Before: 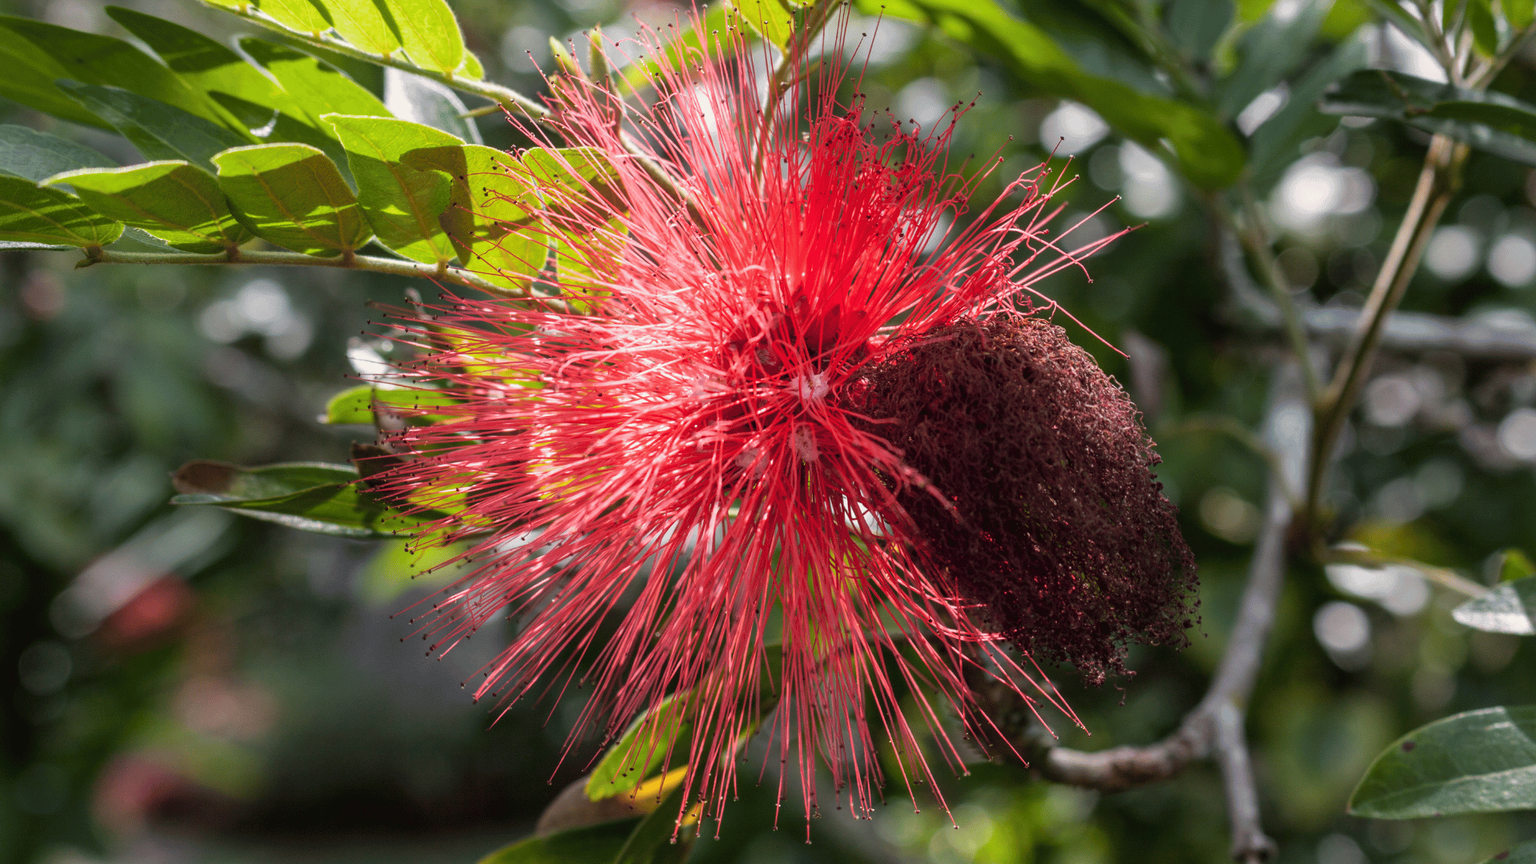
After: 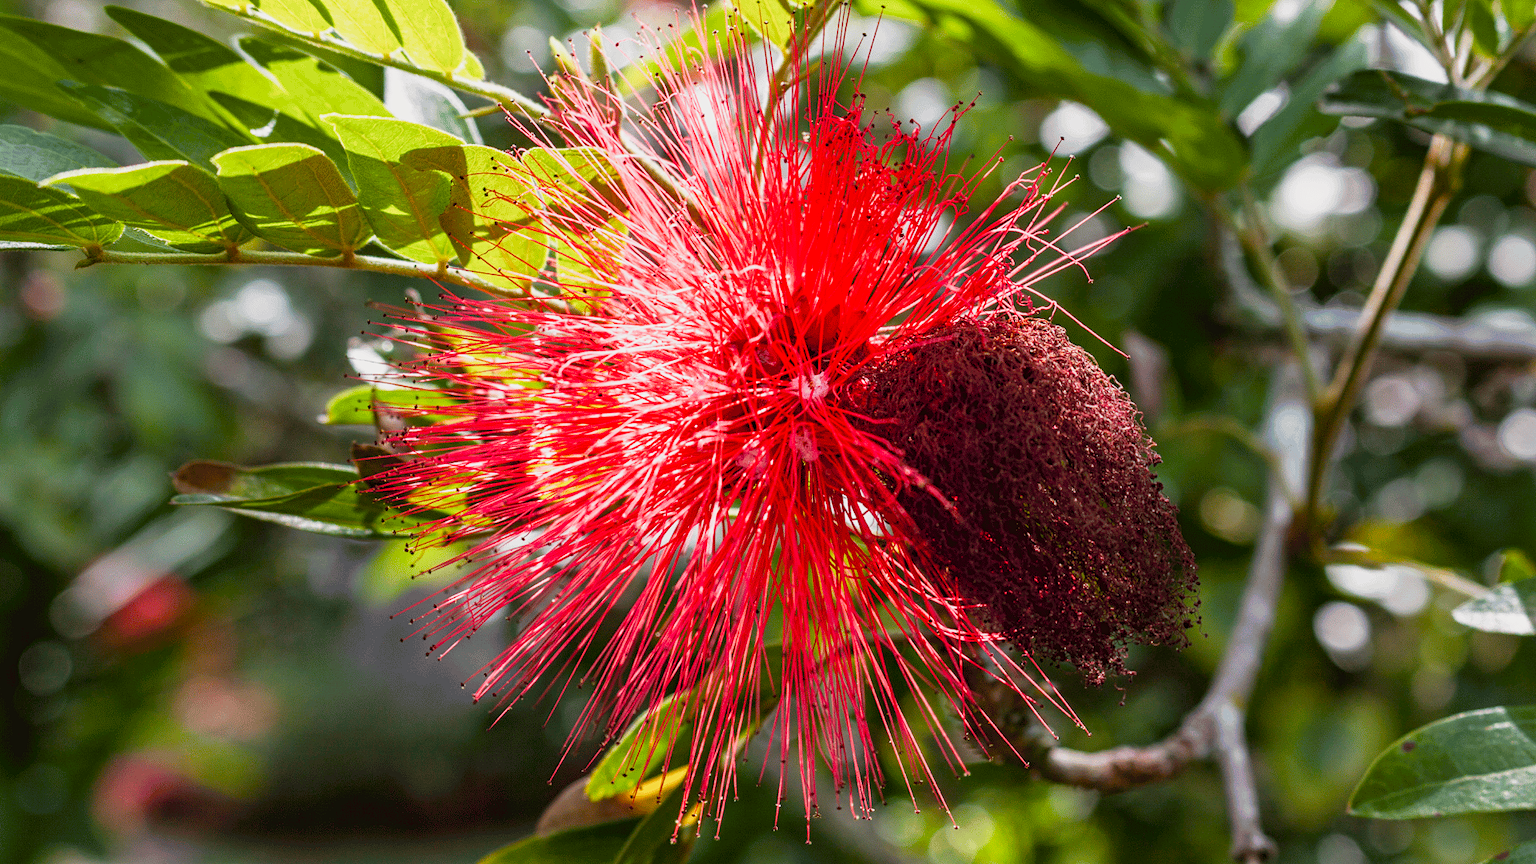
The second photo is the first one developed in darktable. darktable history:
contrast equalizer: octaves 7, y [[0.5, 0.5, 0.5, 0.512, 0.552, 0.62], [0.5 ×6], [0.5 ×4, 0.504, 0.553], [0 ×6], [0 ×6]]
color balance rgb: shadows lift › chroma 1.021%, shadows lift › hue 30.8°, linear chroma grading › global chroma 8.853%, perceptual saturation grading › global saturation 0.629%, perceptual saturation grading › highlights -17.083%, perceptual saturation grading › mid-tones 32.86%, perceptual saturation grading › shadows 50.467%
base curve: curves: ch0 [(0, 0) (0.088, 0.125) (0.176, 0.251) (0.354, 0.501) (0.613, 0.749) (1, 0.877)], preserve colors none
